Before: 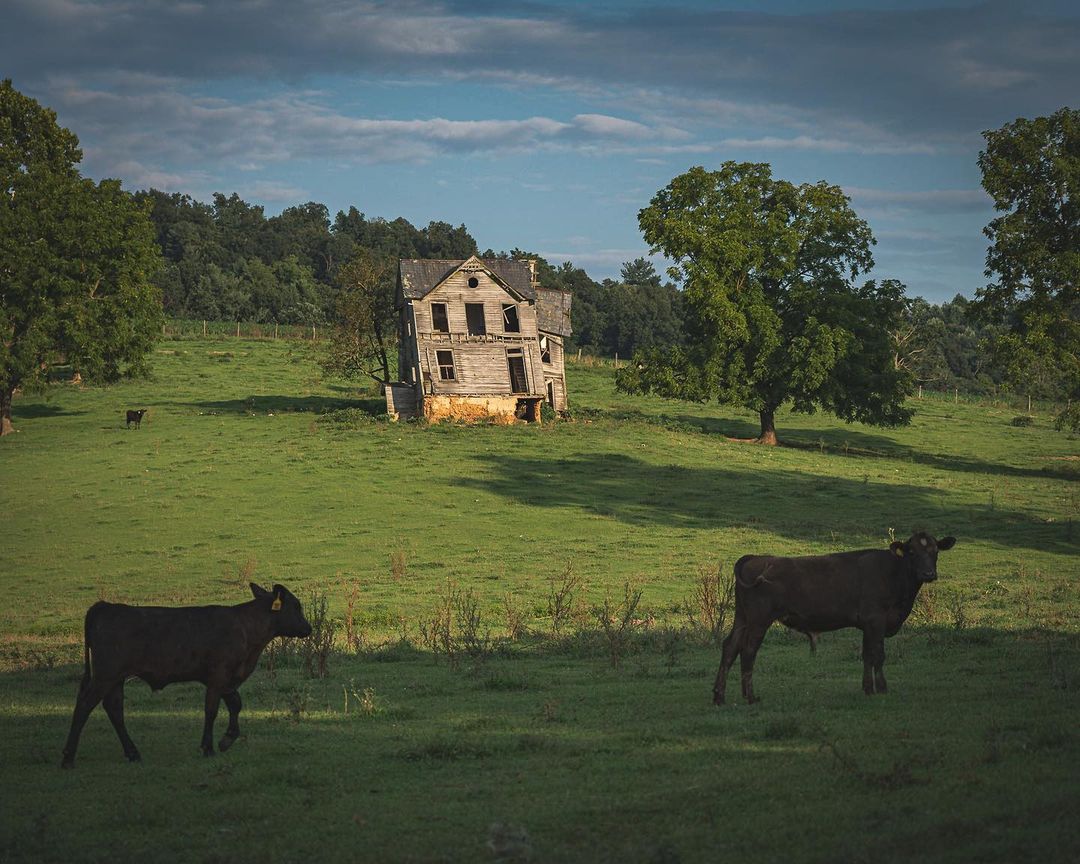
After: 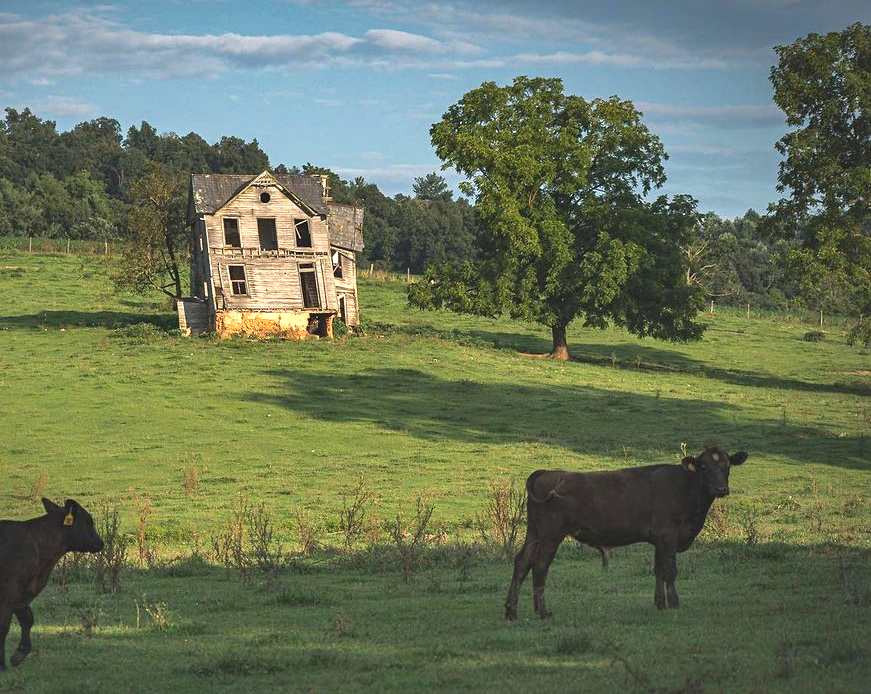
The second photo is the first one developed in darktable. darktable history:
shadows and highlights: low approximation 0.01, soften with gaussian
crop: left 19.294%, top 9.85%, right 0%, bottom 9.763%
exposure: black level correction 0, exposure 0.703 EV, compensate highlight preservation false
